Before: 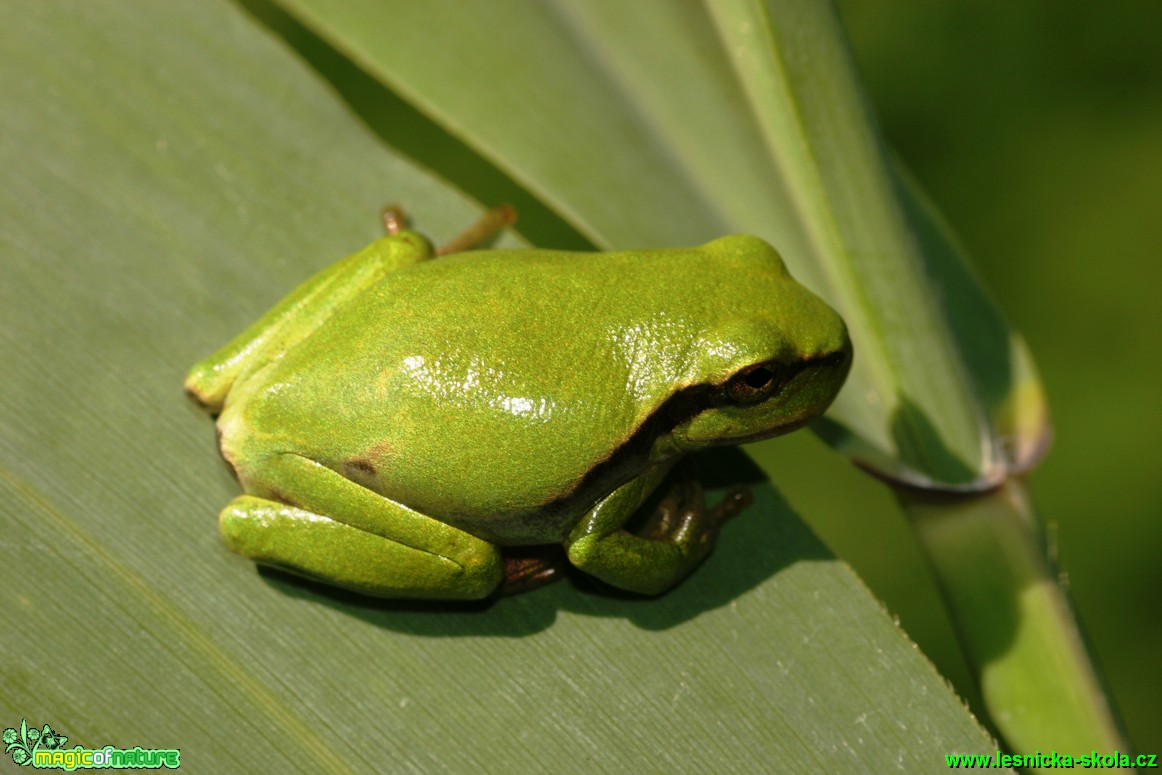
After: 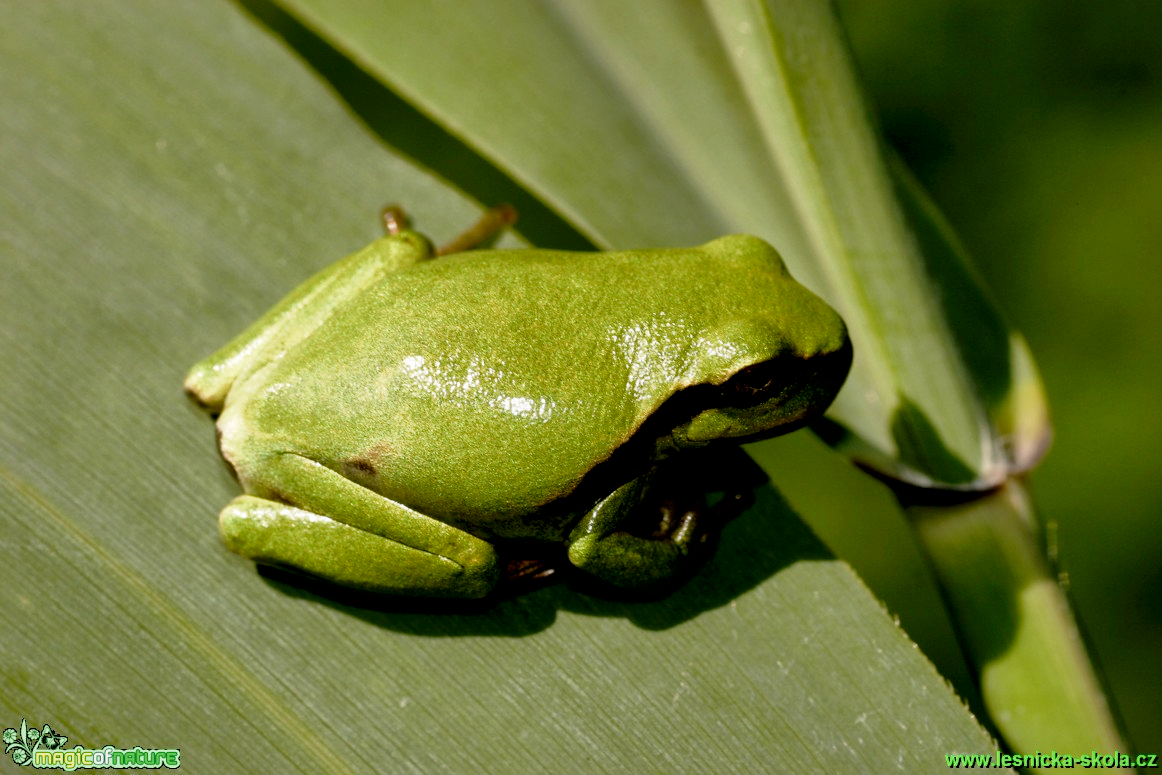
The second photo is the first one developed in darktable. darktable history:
local contrast: mode bilateral grid, contrast 100, coarseness 99, detail 165%, midtone range 0.2
filmic rgb: black relative exposure -5.78 EV, white relative exposure 3.39 EV, hardness 3.68, preserve chrominance no, color science v5 (2021)
